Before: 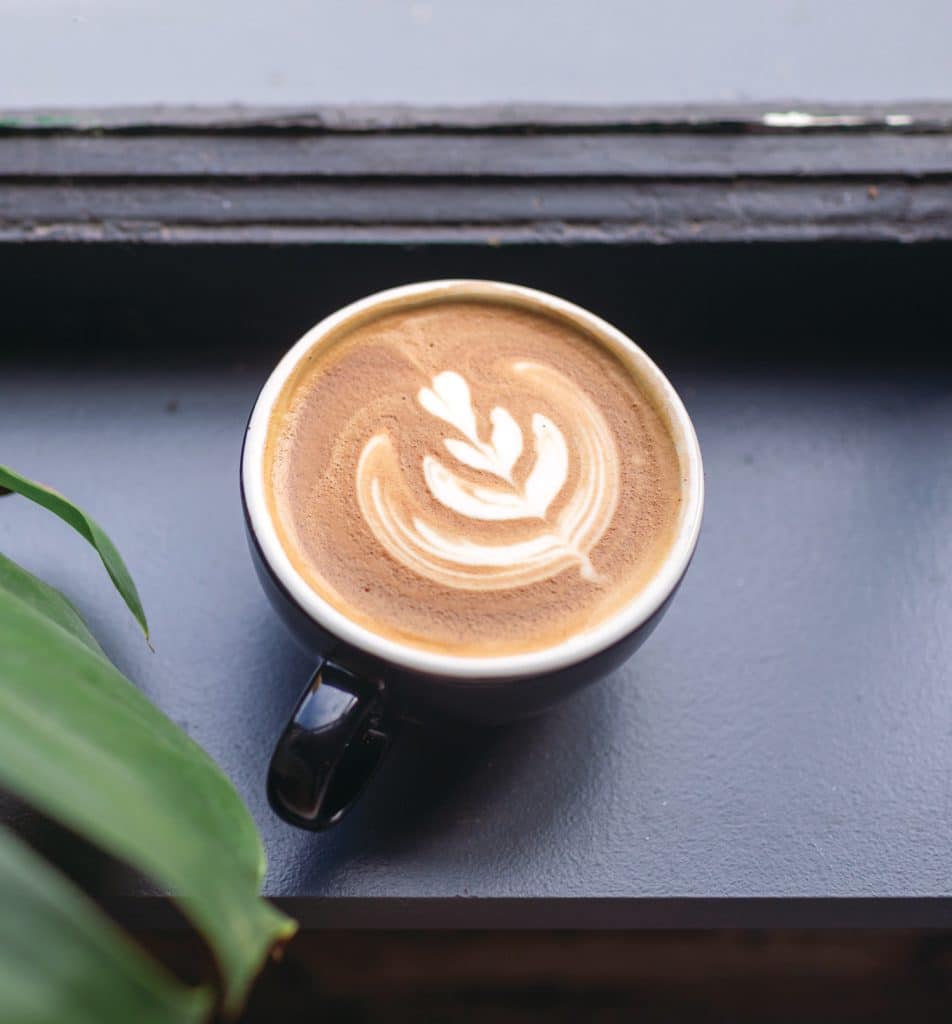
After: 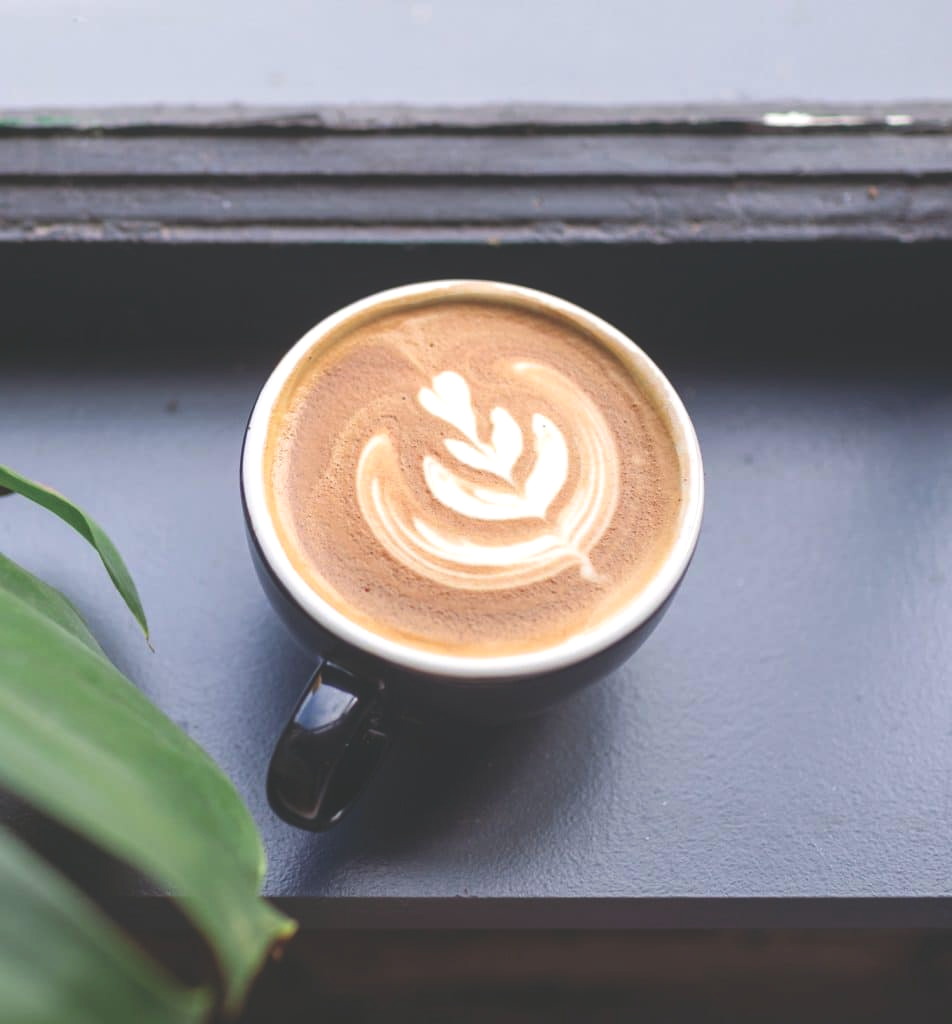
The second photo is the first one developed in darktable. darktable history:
levels: levels [0, 0.476, 0.951]
base curve: curves: ch0 [(0, 0) (0.283, 0.295) (1, 1)], preserve colors none
exposure: black level correction -0.023, exposure -0.039 EV, compensate highlight preservation false
